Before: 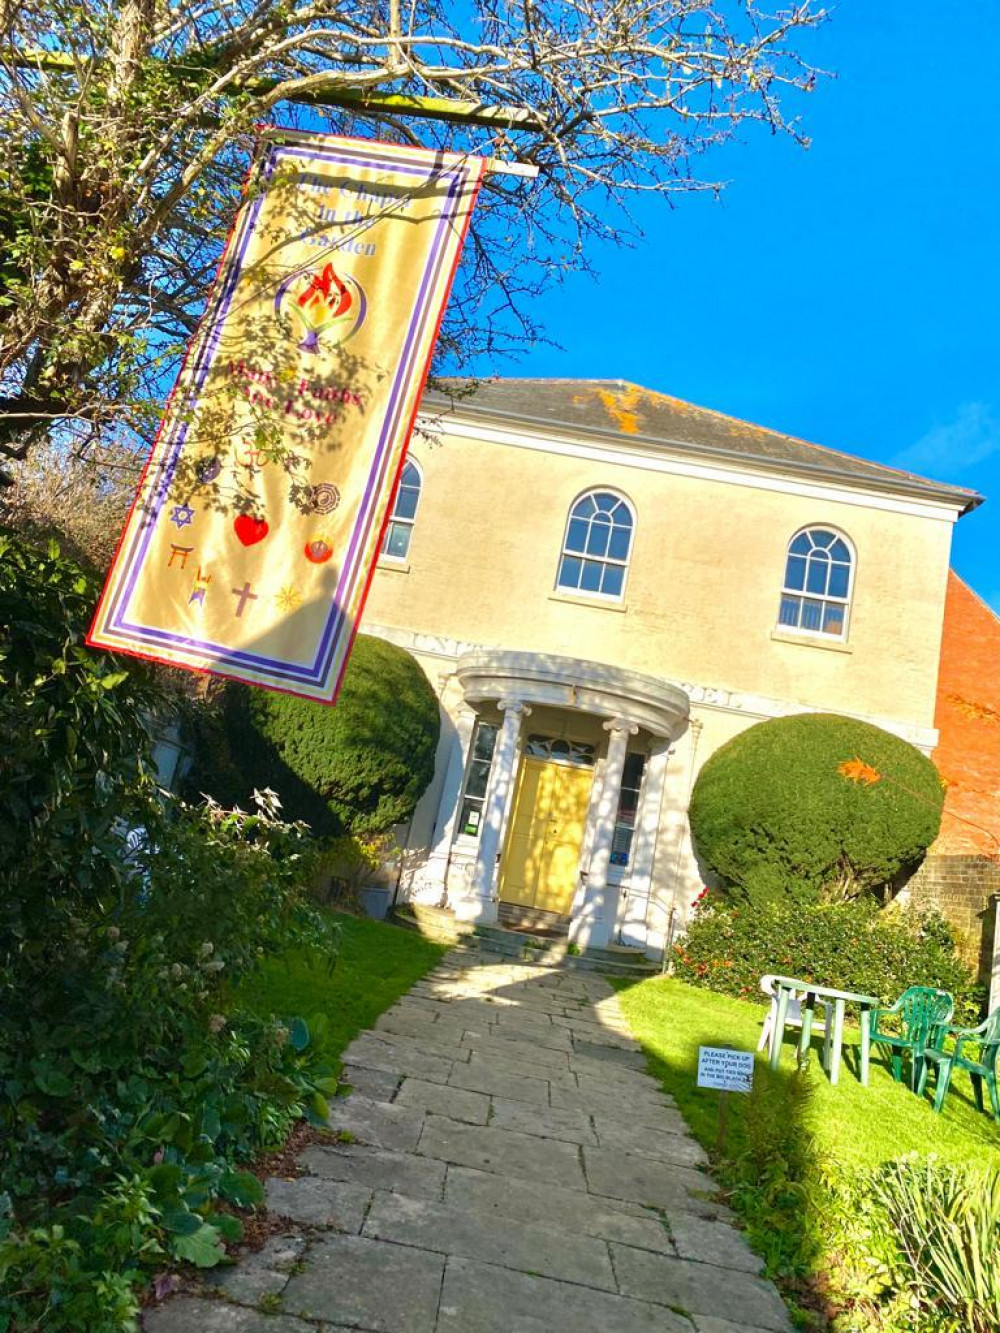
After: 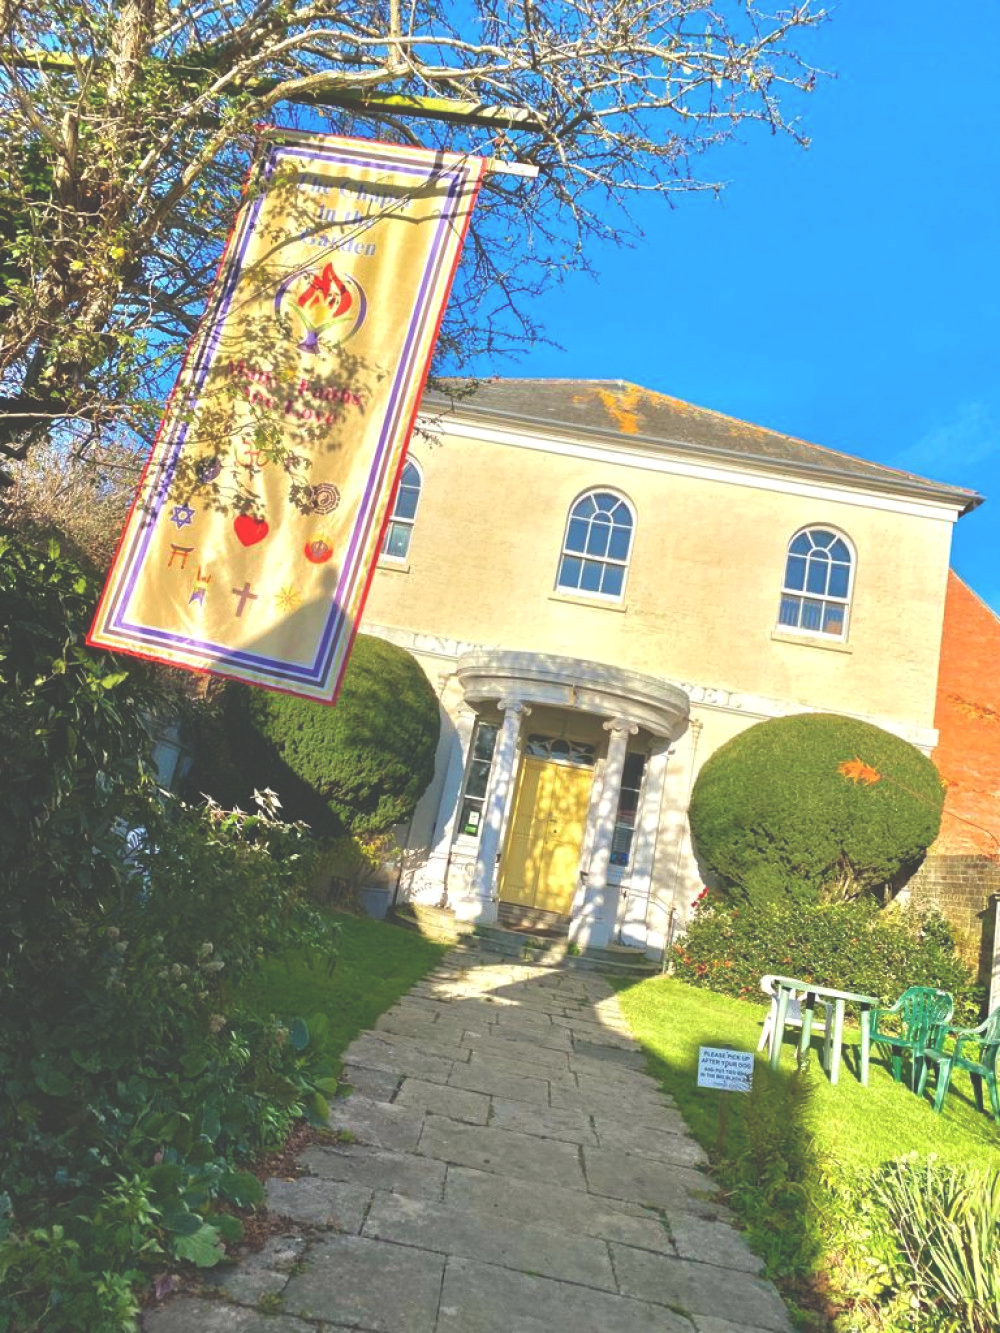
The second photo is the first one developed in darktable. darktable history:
exposure: black level correction -0.041, exposure 0.06 EV, compensate highlight preservation false
